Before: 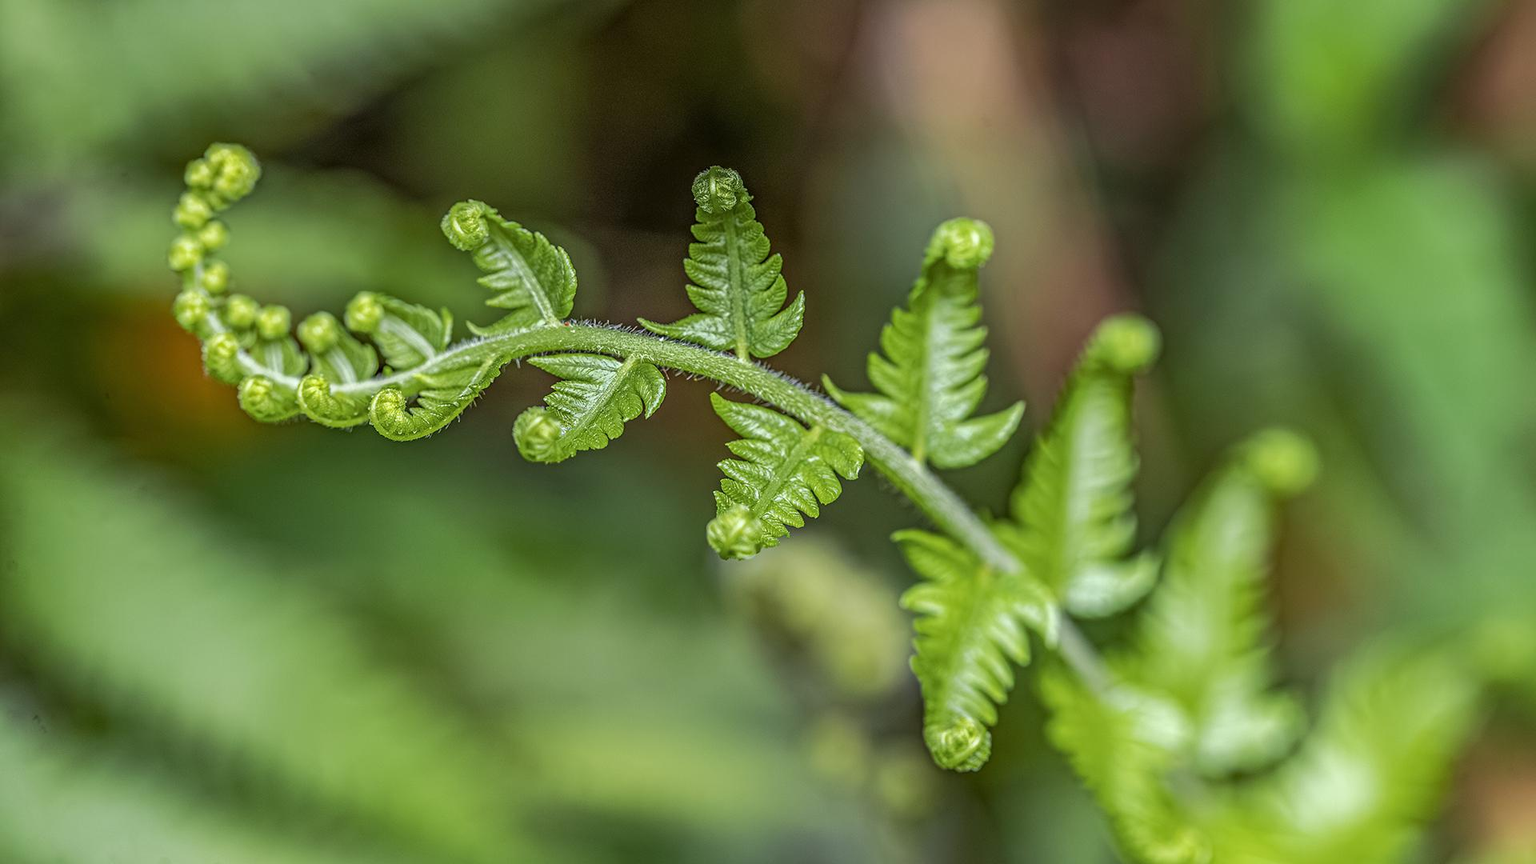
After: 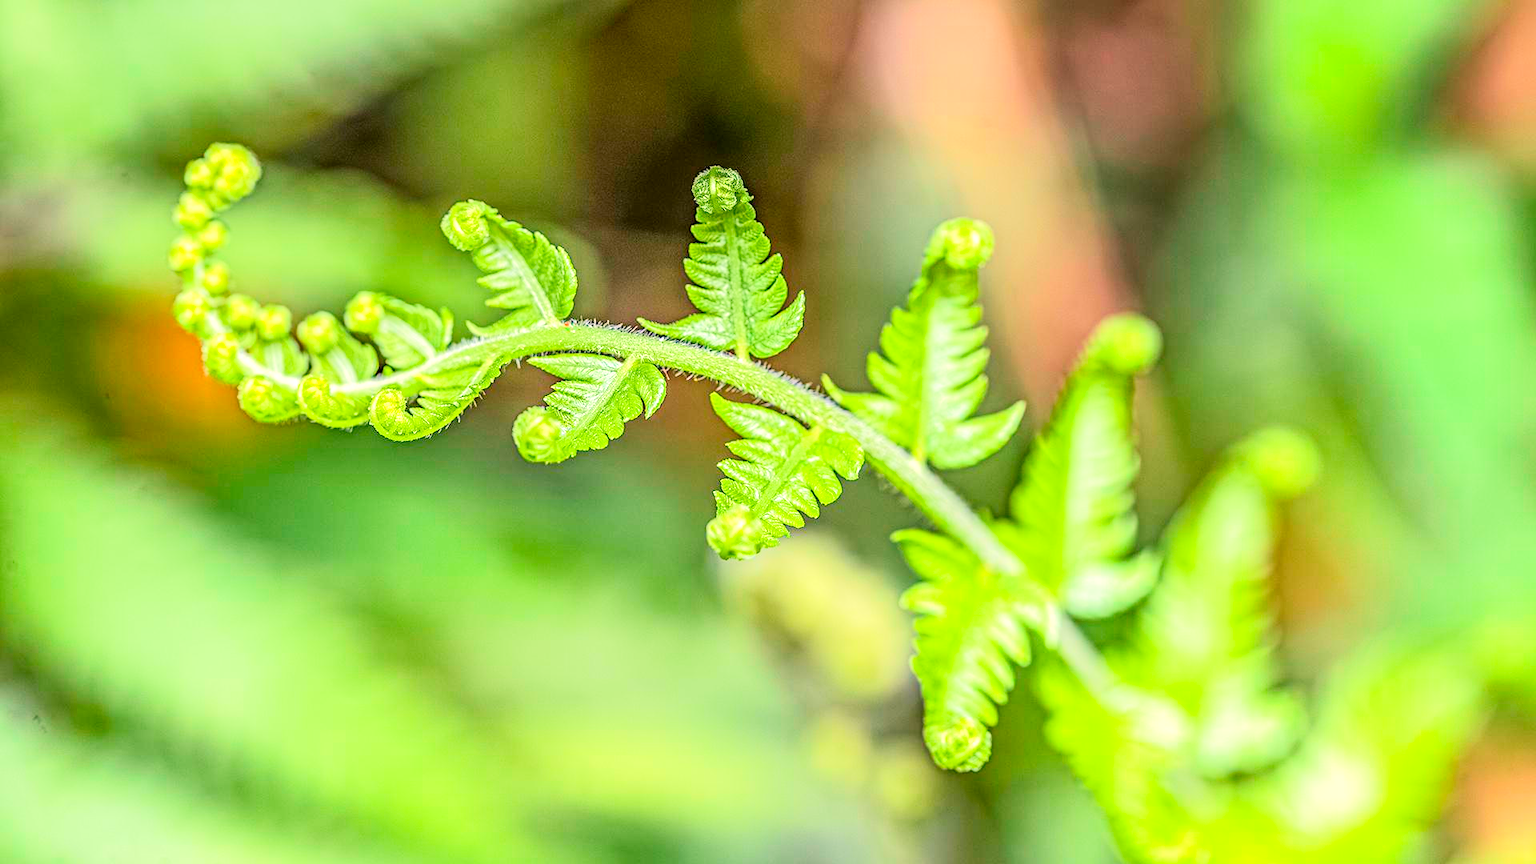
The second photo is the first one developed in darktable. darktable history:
exposure: compensate exposure bias true, compensate highlight preservation false
tone equalizer: -8 EV 1.99 EV, -7 EV 1.98 EV, -6 EV 2 EV, -5 EV 1.97 EV, -4 EV 1.98 EV, -3 EV 1.48 EV, -2 EV 0.997 EV, -1 EV 0.496 EV, edges refinement/feathering 500, mask exposure compensation -1.57 EV, preserve details no
color balance rgb: highlights gain › chroma 3.067%, highlights gain › hue 60.1°, perceptual saturation grading › global saturation 0.929%, global vibrance 11.012%
